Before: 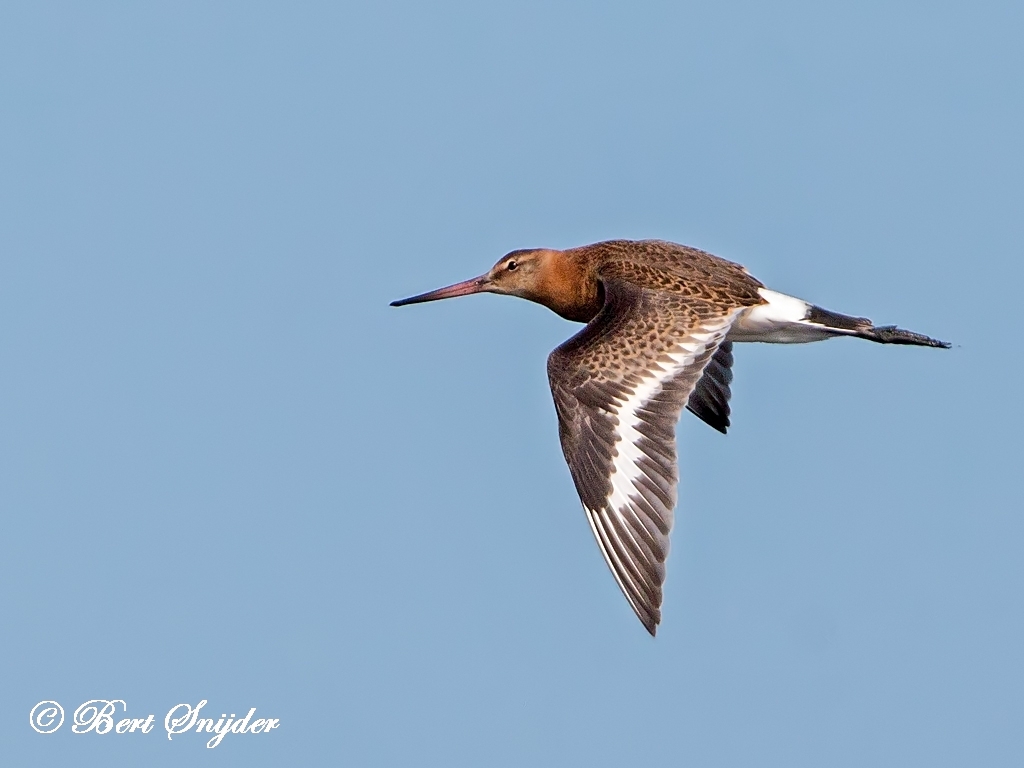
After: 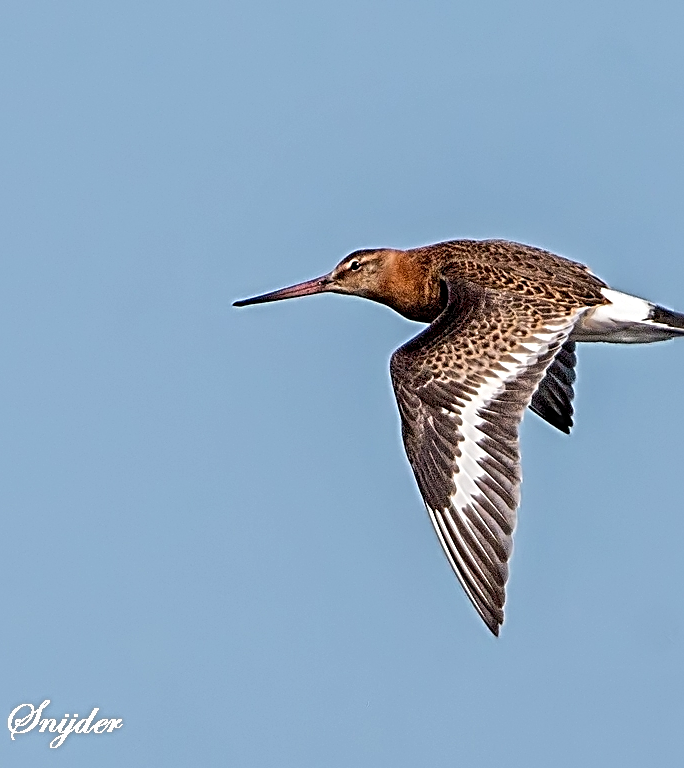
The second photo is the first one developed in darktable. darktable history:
crop: left 15.363%, right 17.838%
local contrast: detail 130%
sharpen: radius 3.654, amount 0.926
